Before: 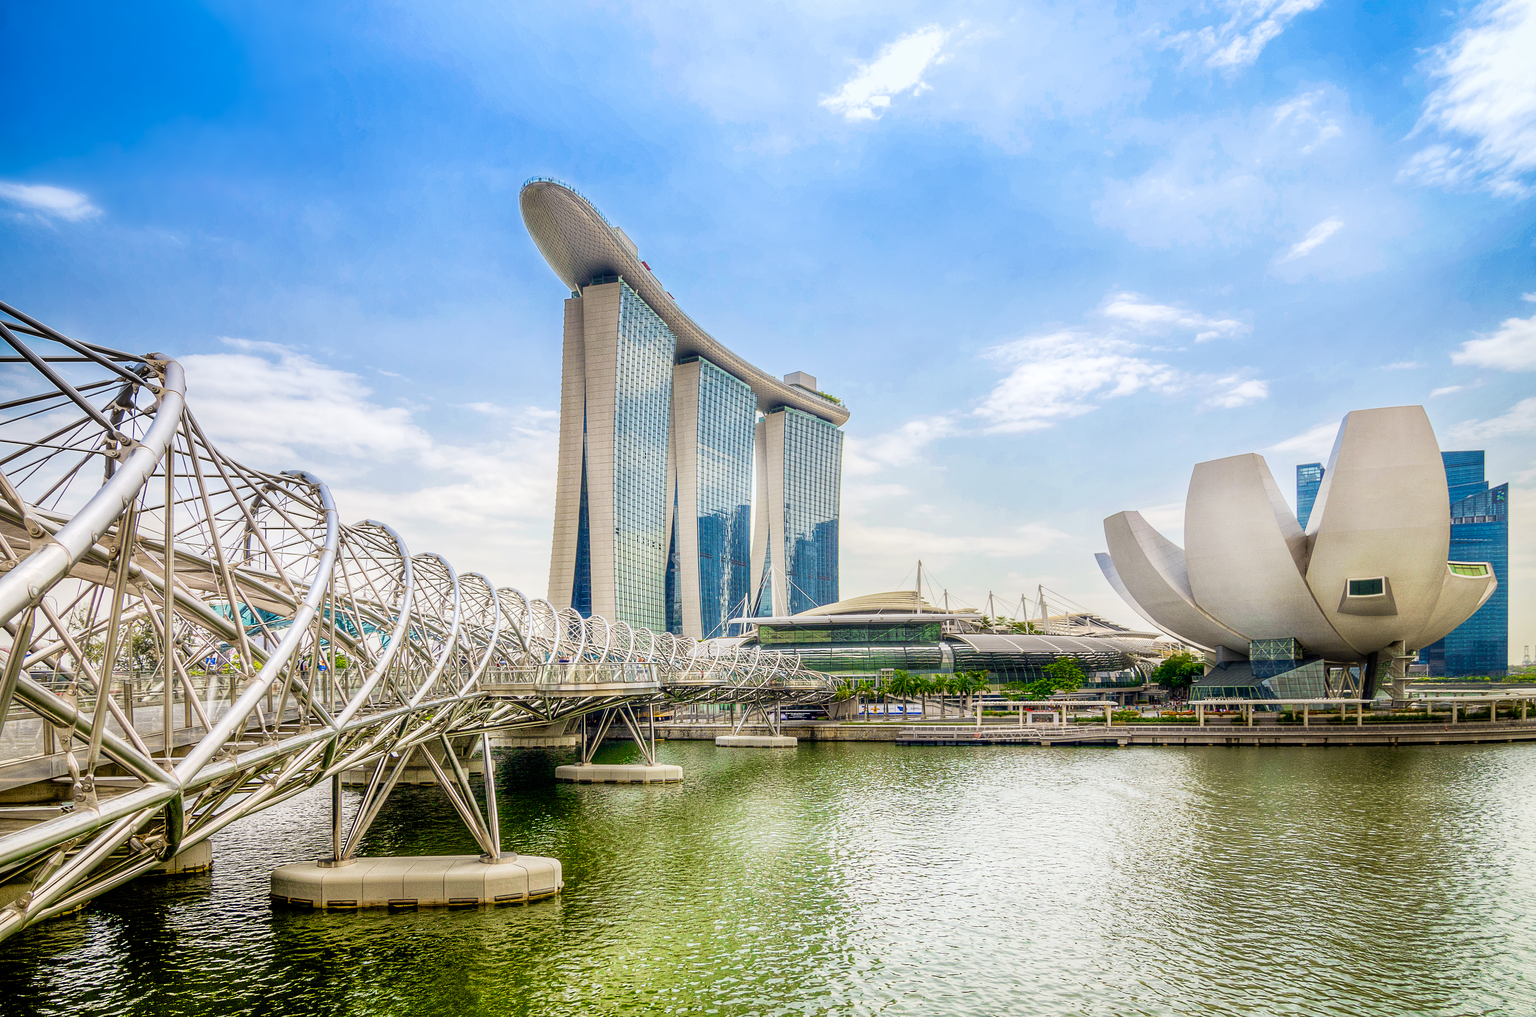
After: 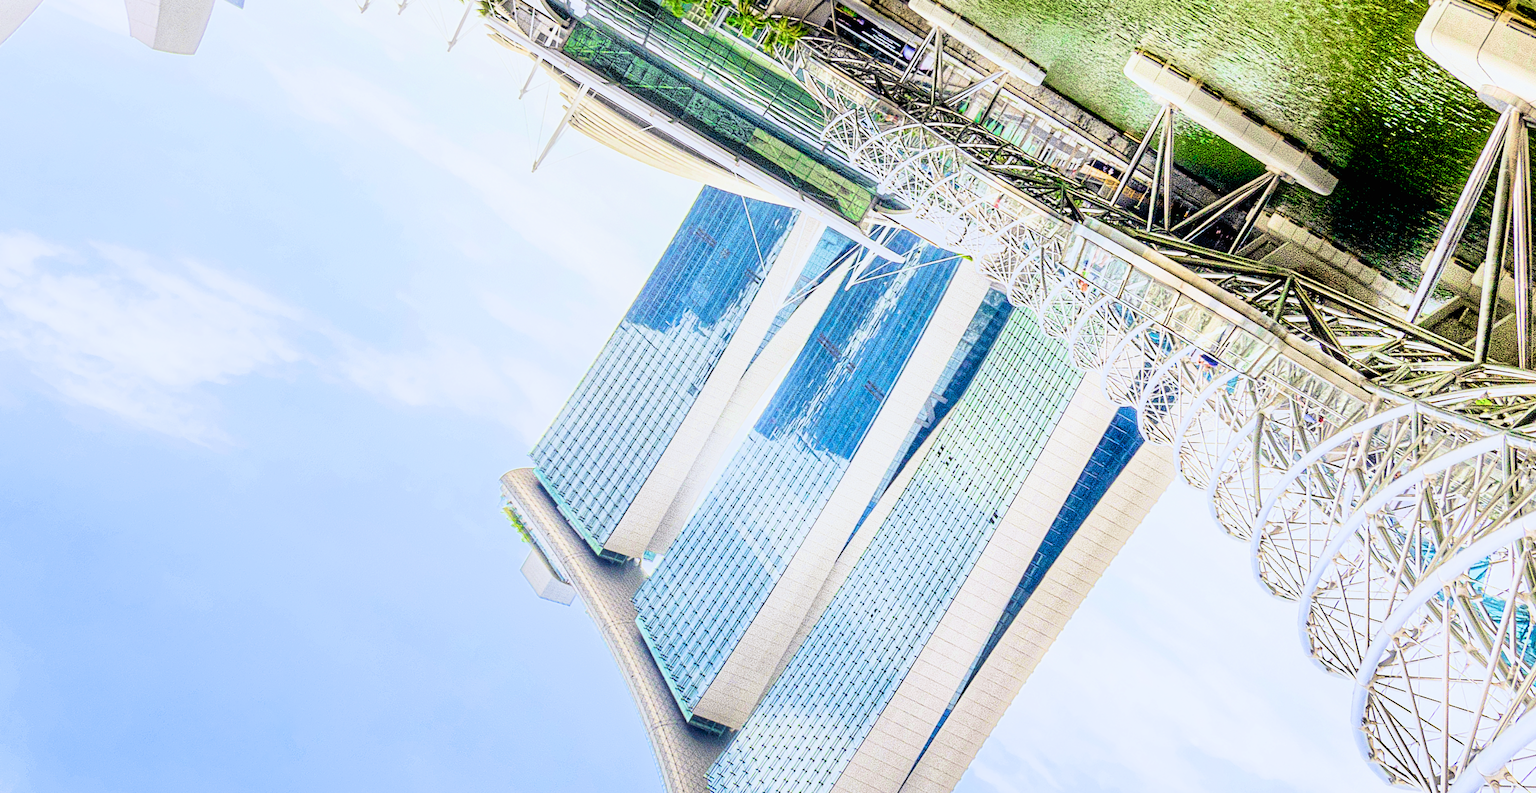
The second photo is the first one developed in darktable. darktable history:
filmic rgb: black relative exposure -7.72 EV, white relative exposure 4.37 EV, target black luminance 0%, hardness 3.75, latitude 50.6%, contrast 1.064, highlights saturation mix 9.93%, shadows ↔ highlights balance -0.21%
crop and rotate: angle 148.58°, left 9.158%, top 15.613%, right 4.538%, bottom 17.041%
exposure: exposure 0.942 EV, compensate highlight preservation false
color calibration: output R [1.003, 0.027, -0.041, 0], output G [-0.018, 1.043, -0.038, 0], output B [0.071, -0.086, 1.017, 0], x 0.367, y 0.376, temperature 4367.8 K
local contrast: mode bilateral grid, contrast 100, coarseness 100, detail 92%, midtone range 0.2
tone equalizer: -8 EV -0.446 EV, -7 EV -0.407 EV, -6 EV -0.308 EV, -5 EV -0.194 EV, -3 EV 0.248 EV, -2 EV 0.336 EV, -1 EV 0.405 EV, +0 EV 0.395 EV, mask exposure compensation -0.487 EV
